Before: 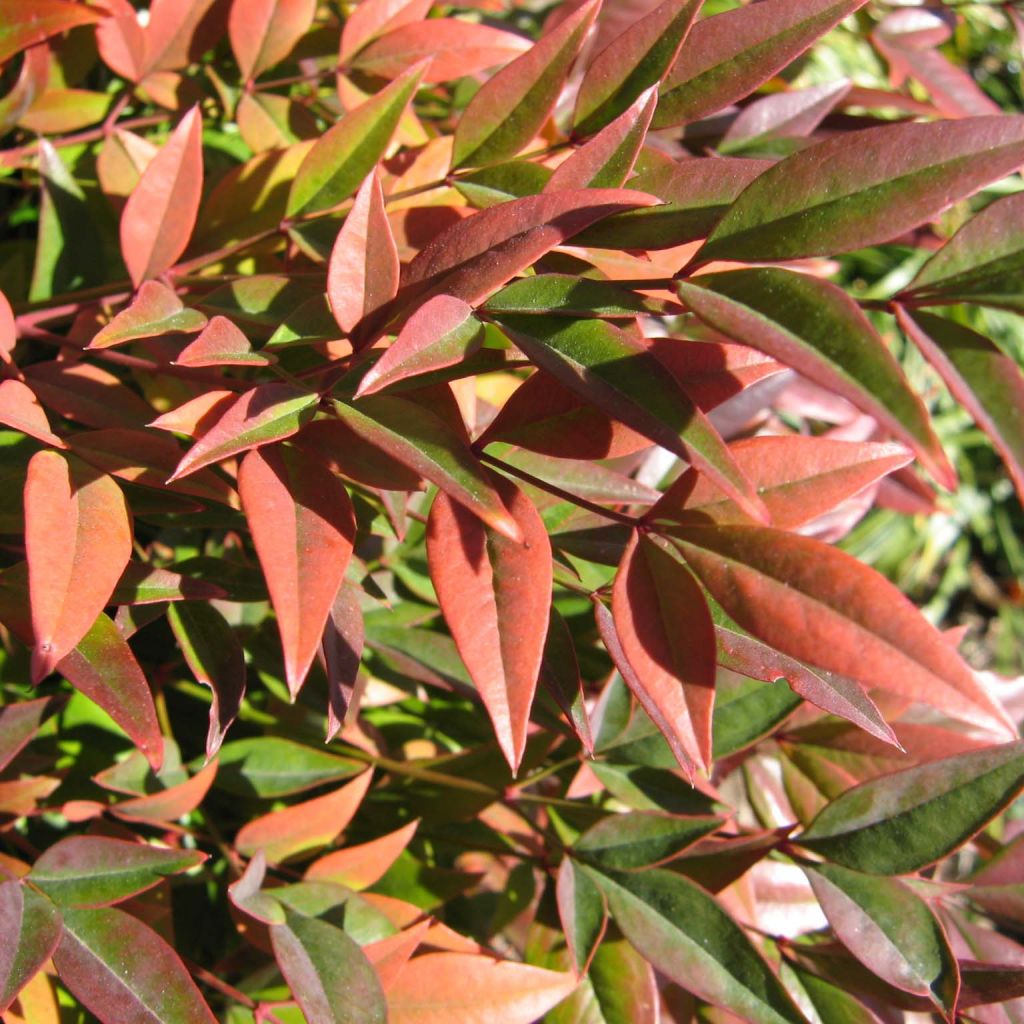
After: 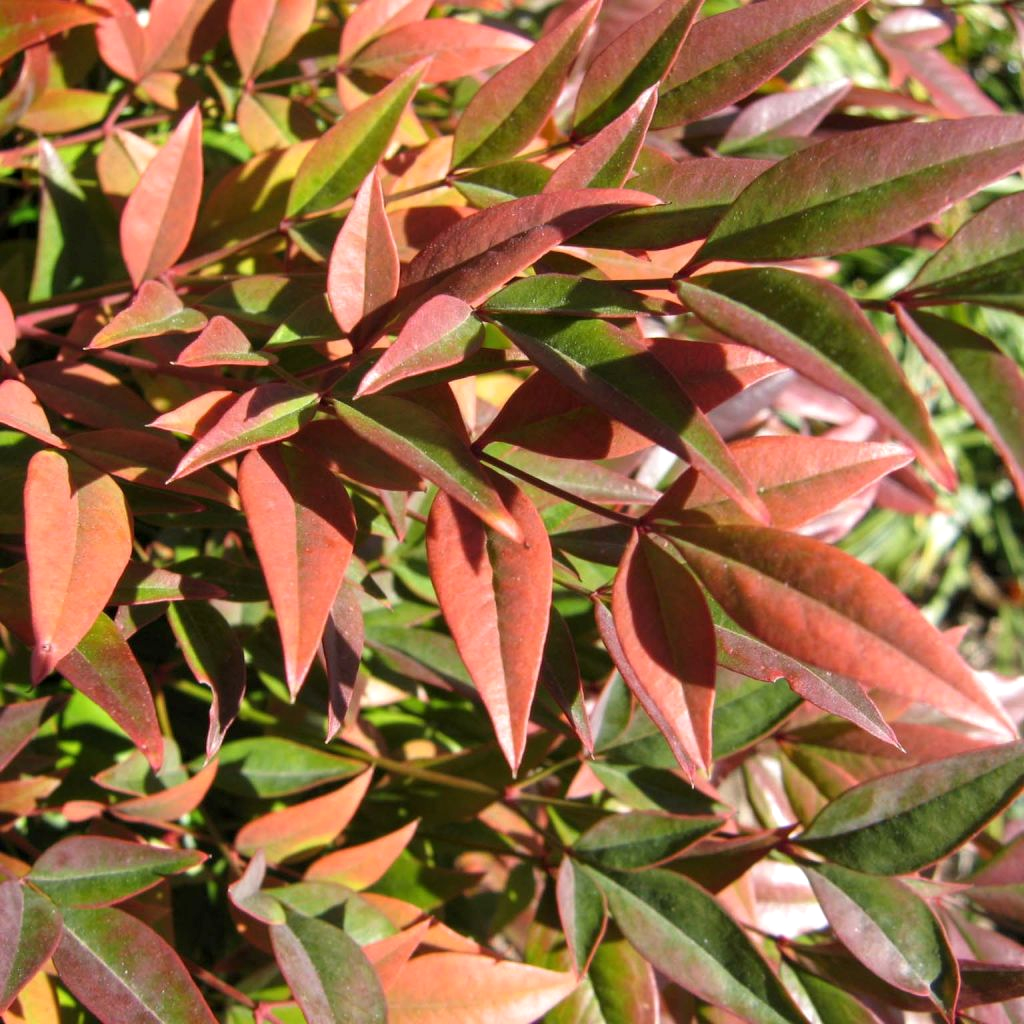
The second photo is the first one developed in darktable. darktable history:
local contrast: highlights 104%, shadows 102%, detail 120%, midtone range 0.2
